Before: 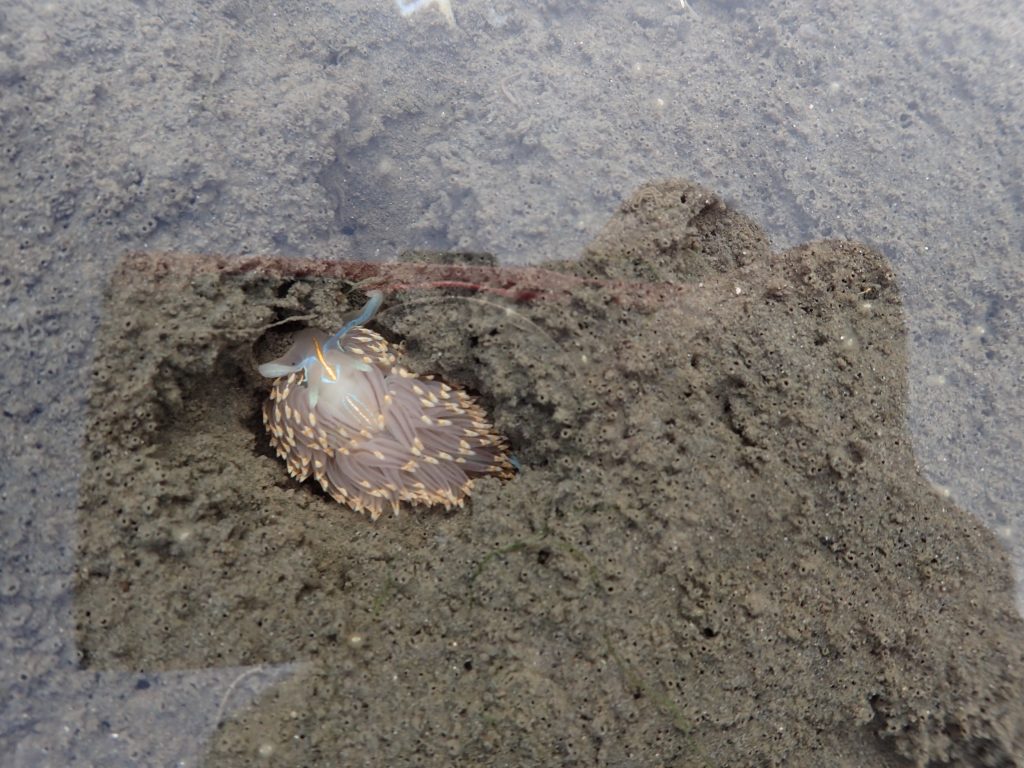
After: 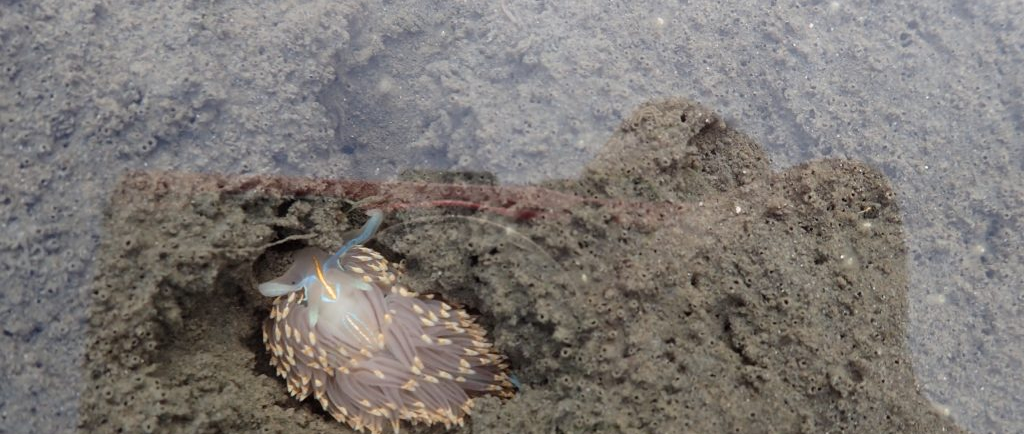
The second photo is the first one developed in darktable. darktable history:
crop and rotate: top 10.6%, bottom 32.817%
